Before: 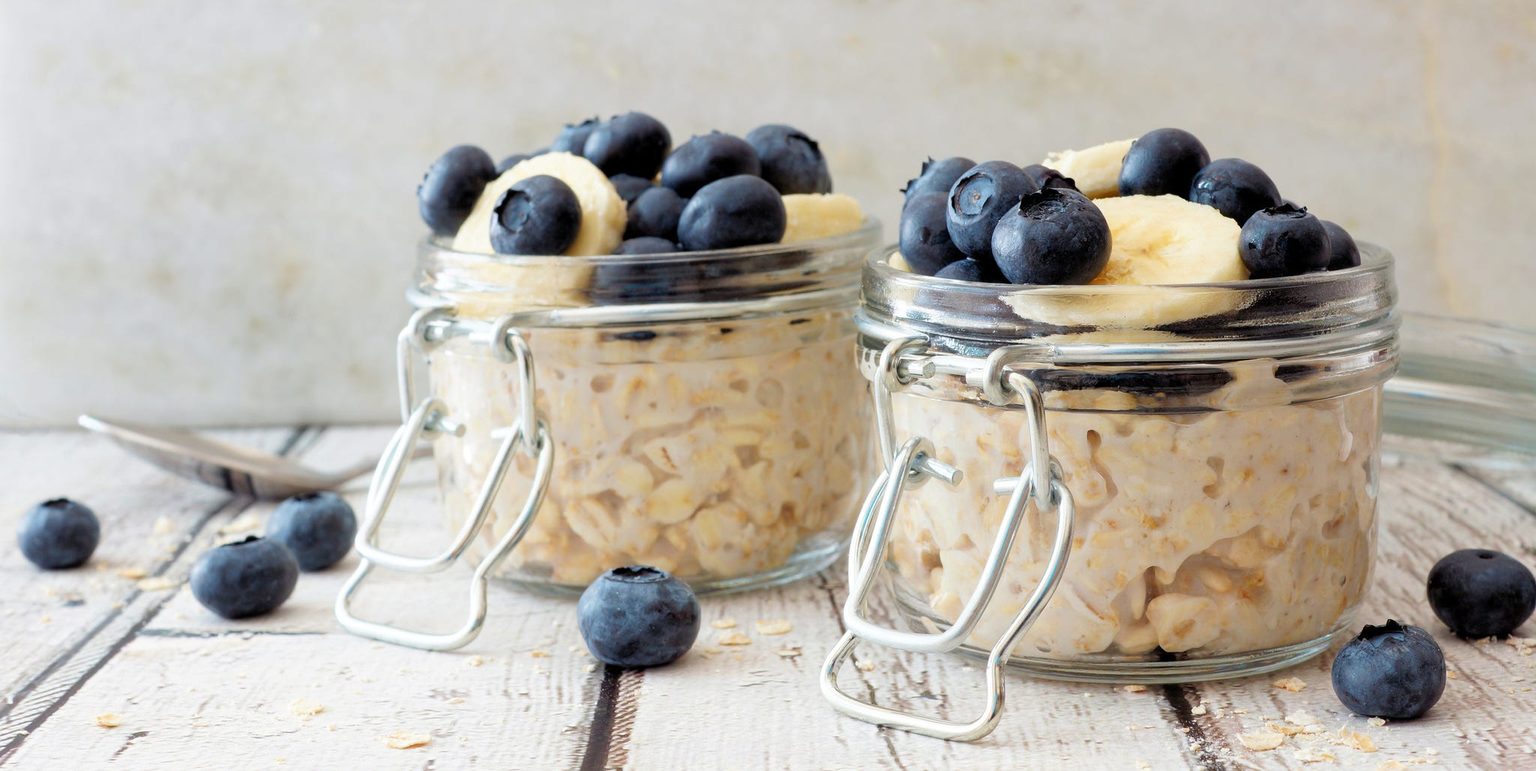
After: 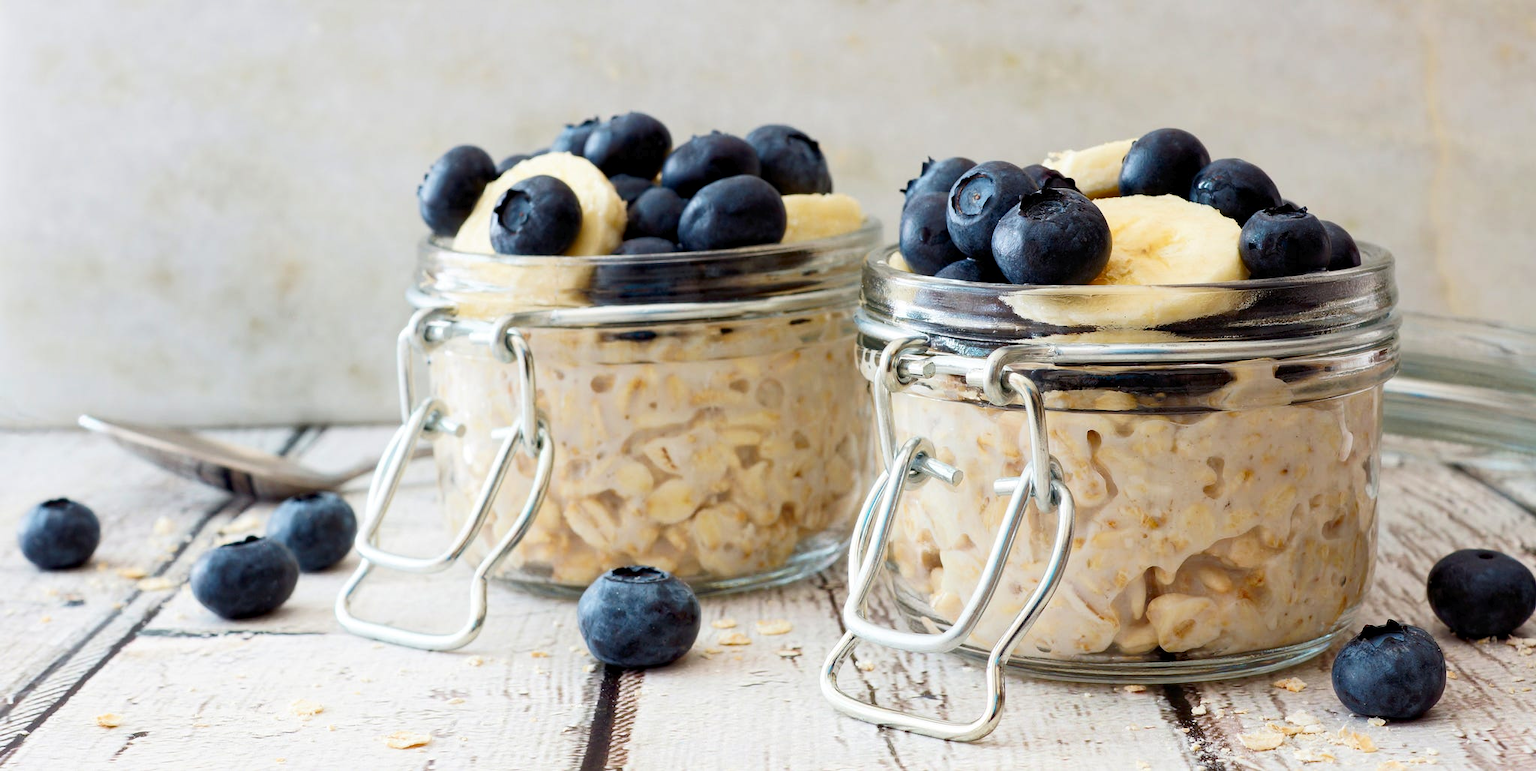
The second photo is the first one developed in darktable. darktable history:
tone curve: curves: ch0 [(0, 0) (0.003, 0.012) (0.011, 0.015) (0.025, 0.02) (0.044, 0.032) (0.069, 0.044) (0.1, 0.063) (0.136, 0.085) (0.177, 0.121) (0.224, 0.159) (0.277, 0.207) (0.335, 0.261) (0.399, 0.328) (0.468, 0.41) (0.543, 0.506) (0.623, 0.609) (0.709, 0.719) (0.801, 0.82) (0.898, 0.907) (1, 1)], color space Lab, independent channels, preserve colors none
haze removal: compatibility mode true, adaptive false
